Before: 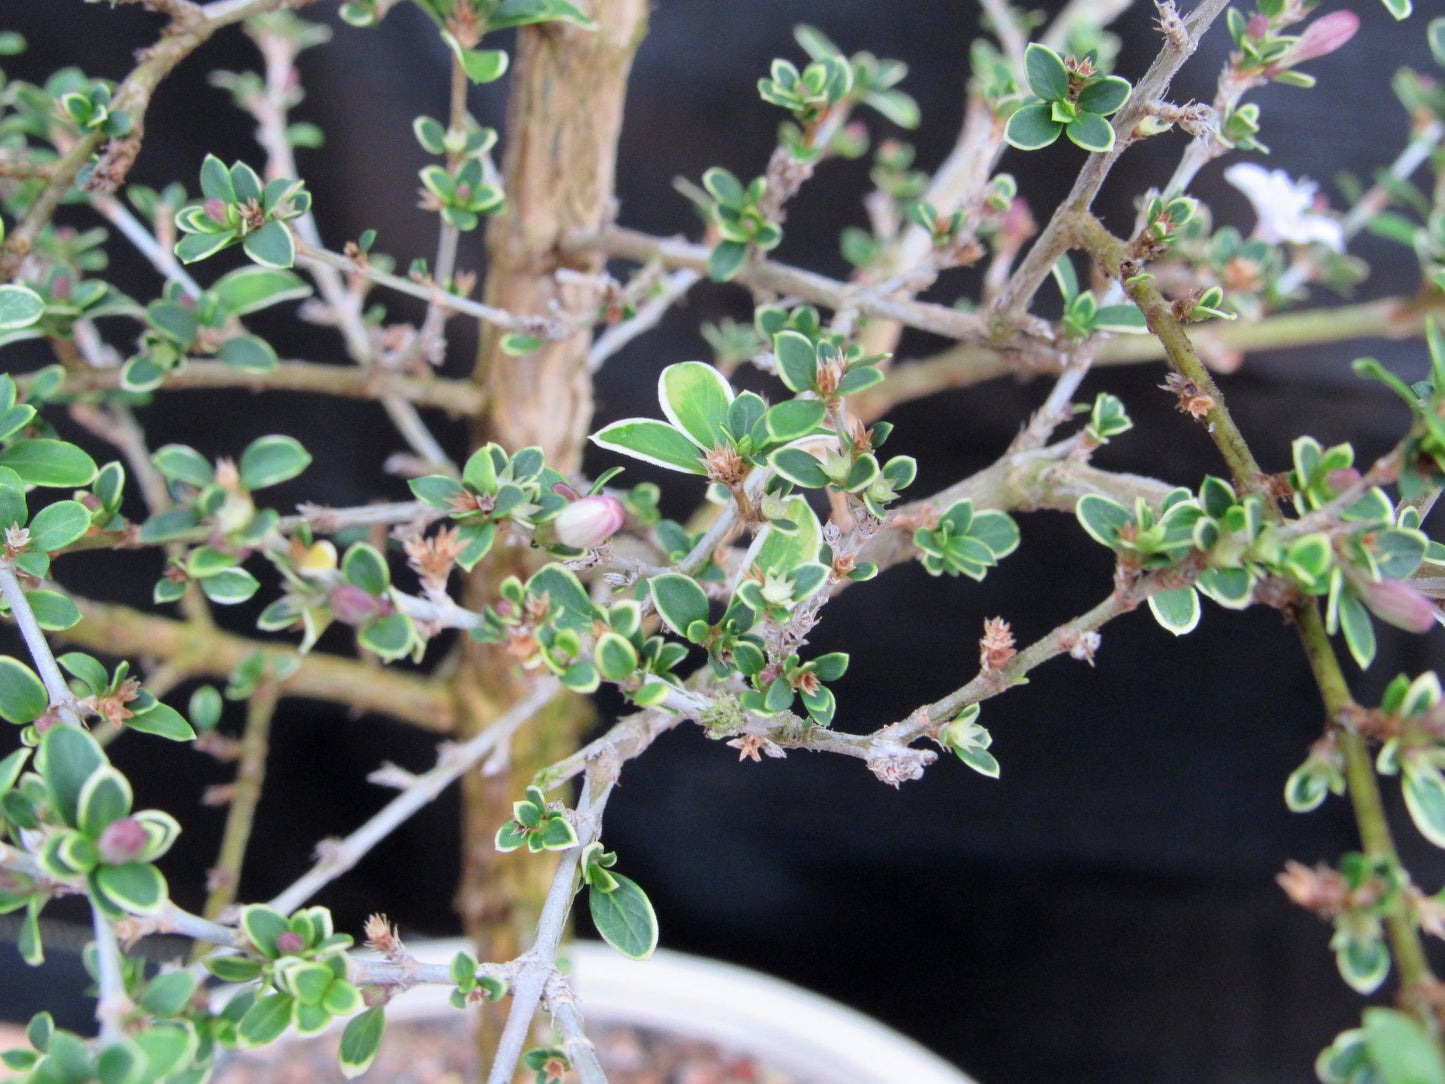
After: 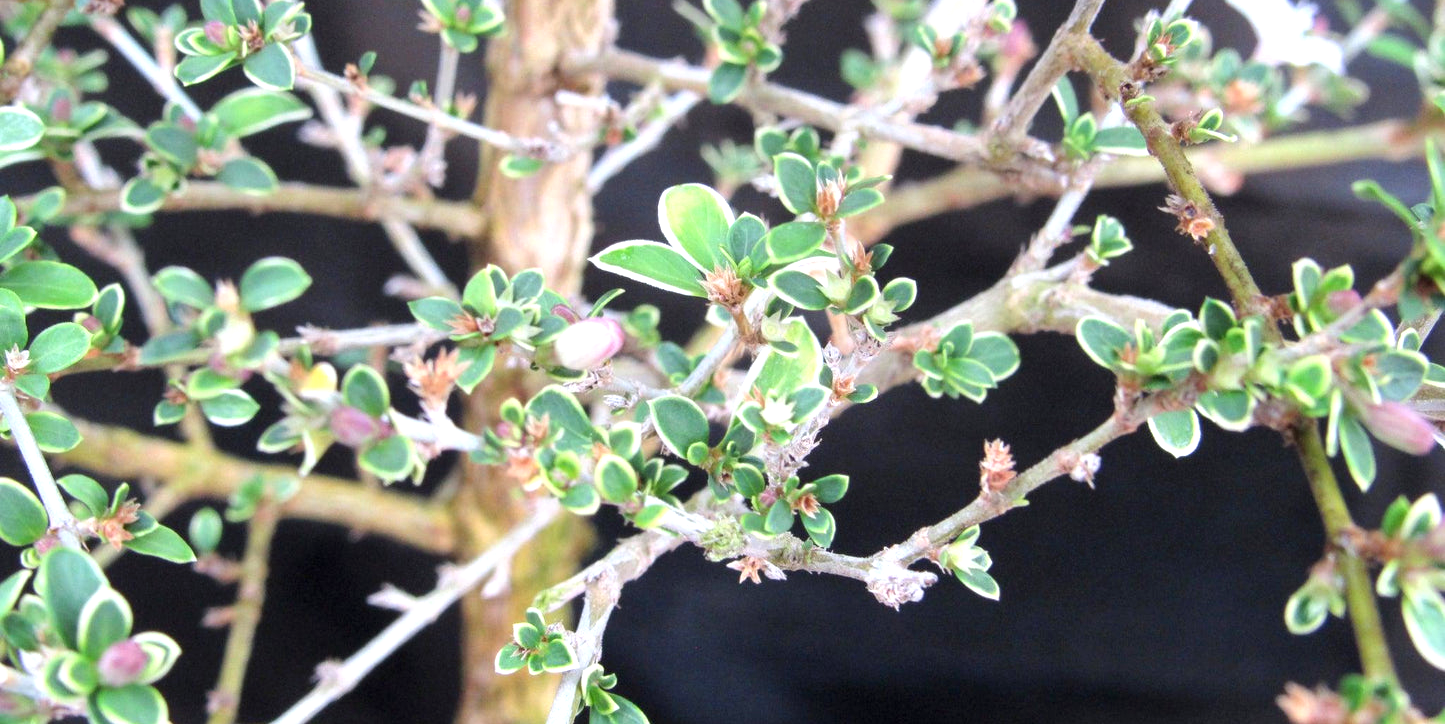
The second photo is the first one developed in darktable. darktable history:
exposure: black level correction 0, exposure 0.696 EV, compensate highlight preservation false
crop: top 16.442%, bottom 16.713%
